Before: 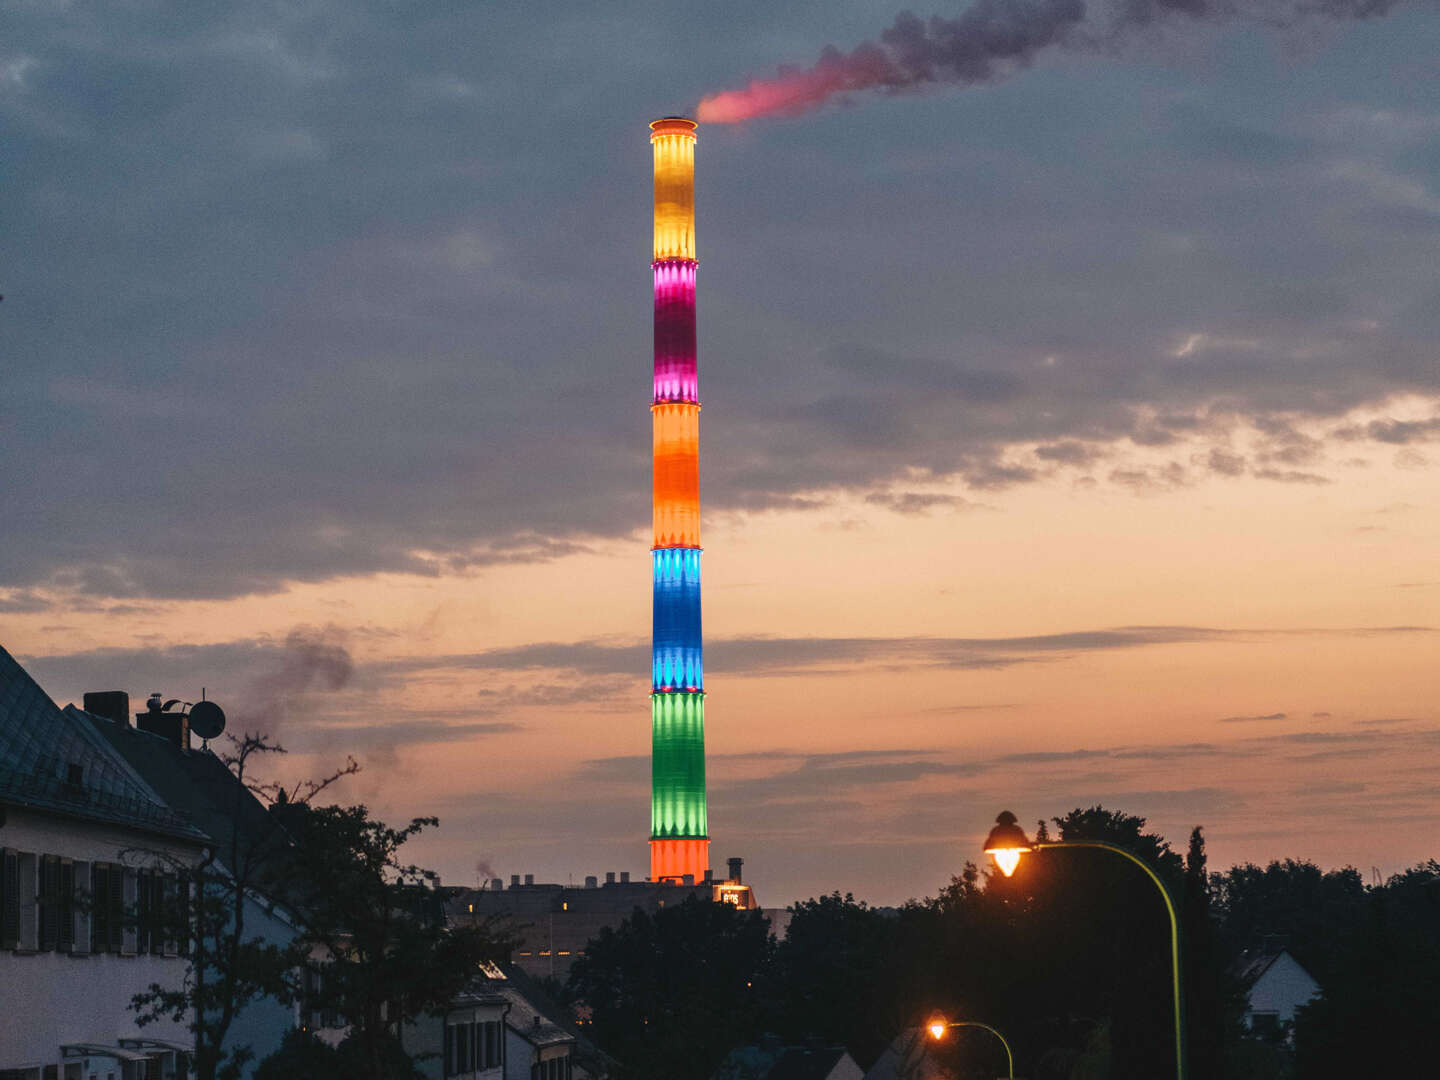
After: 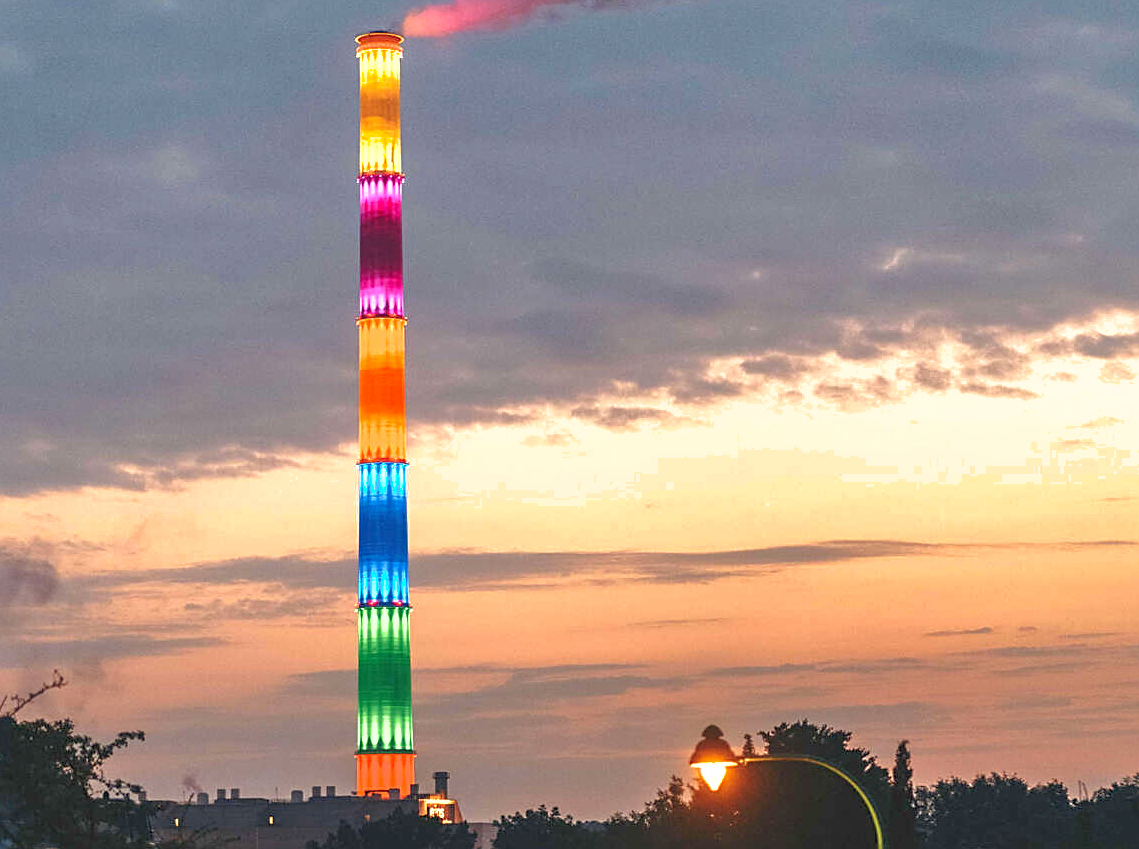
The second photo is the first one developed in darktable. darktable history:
sharpen: on, module defaults
crop and rotate: left 20.445%, top 8.025%, right 0.421%, bottom 13.287%
shadows and highlights: on, module defaults
exposure: black level correction 0, exposure 0.703 EV, compensate highlight preservation false
